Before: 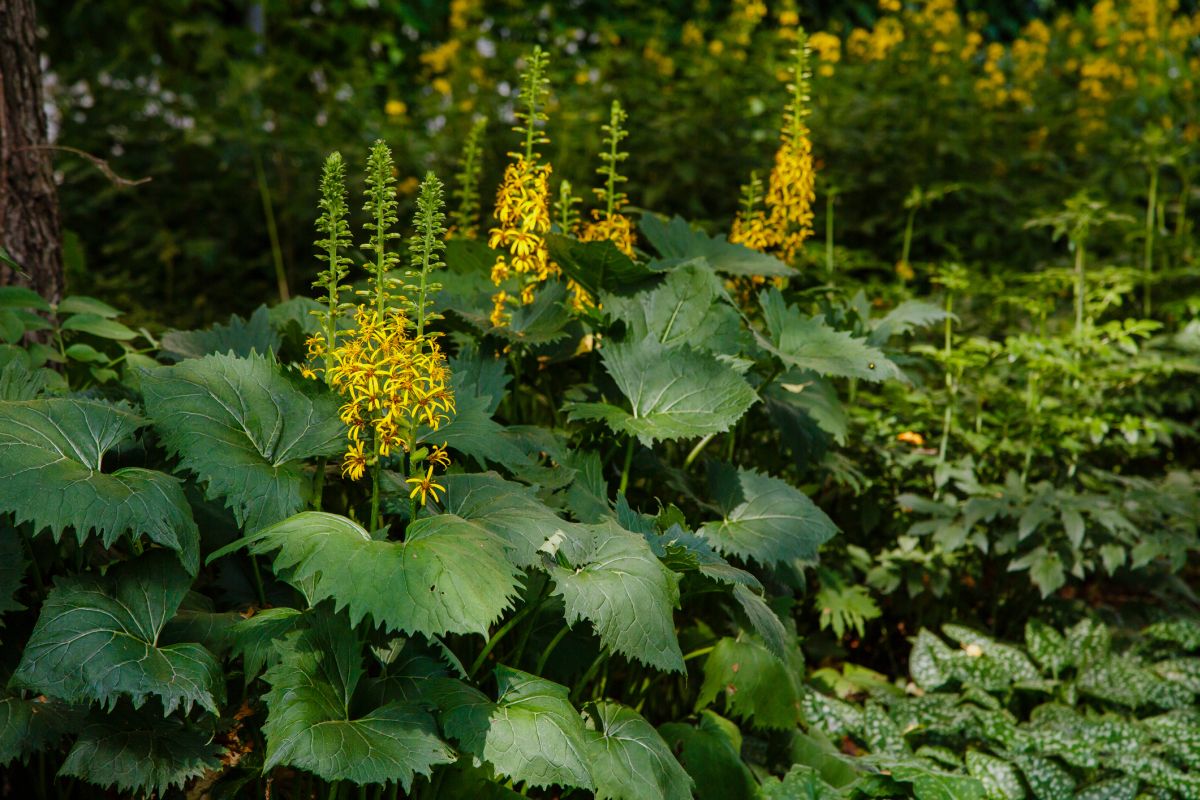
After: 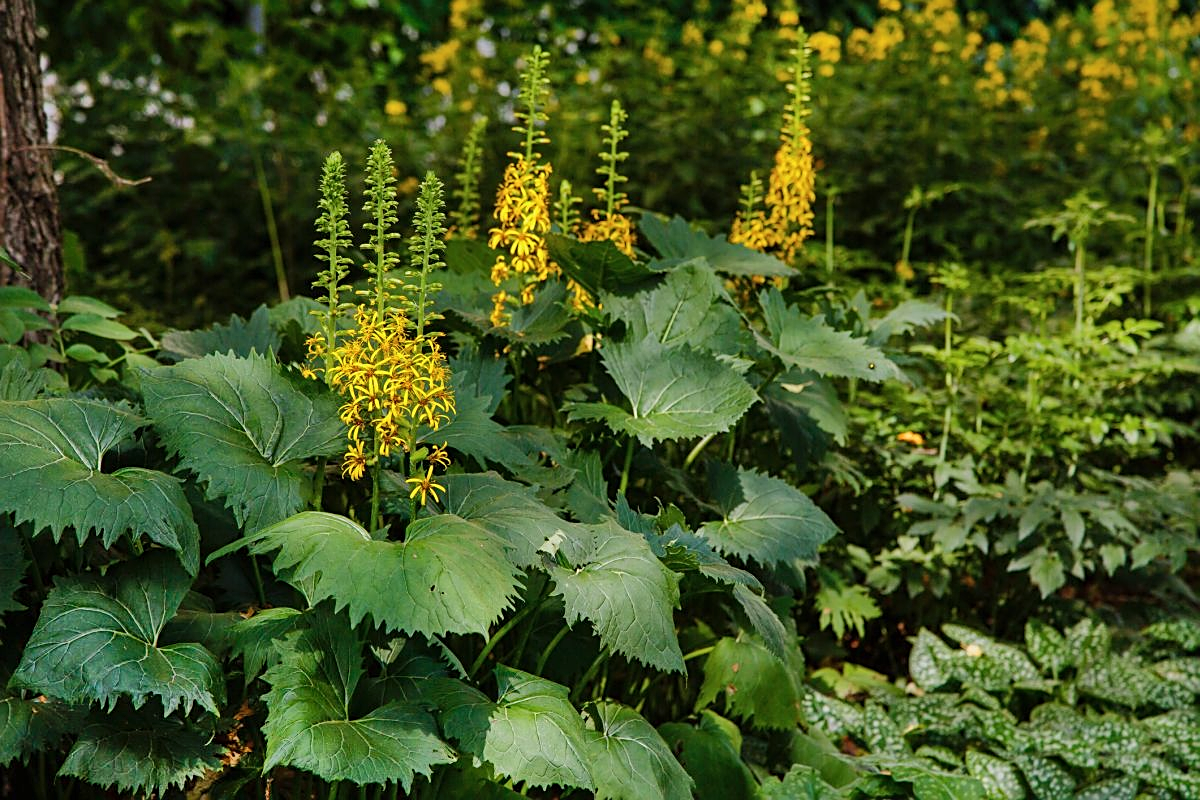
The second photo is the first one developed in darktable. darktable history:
sharpen: on, module defaults
shadows and highlights: highlights color adjustment 51.93%, soften with gaussian
